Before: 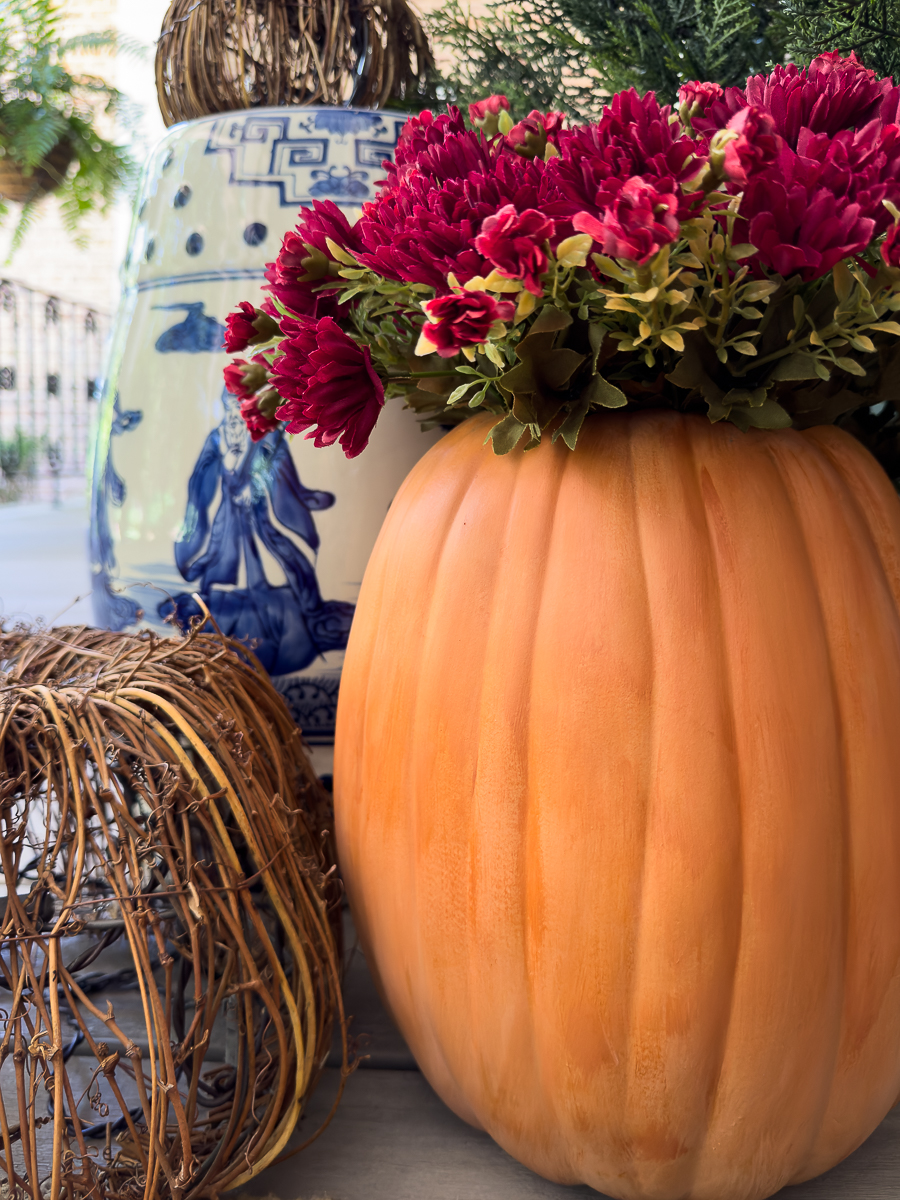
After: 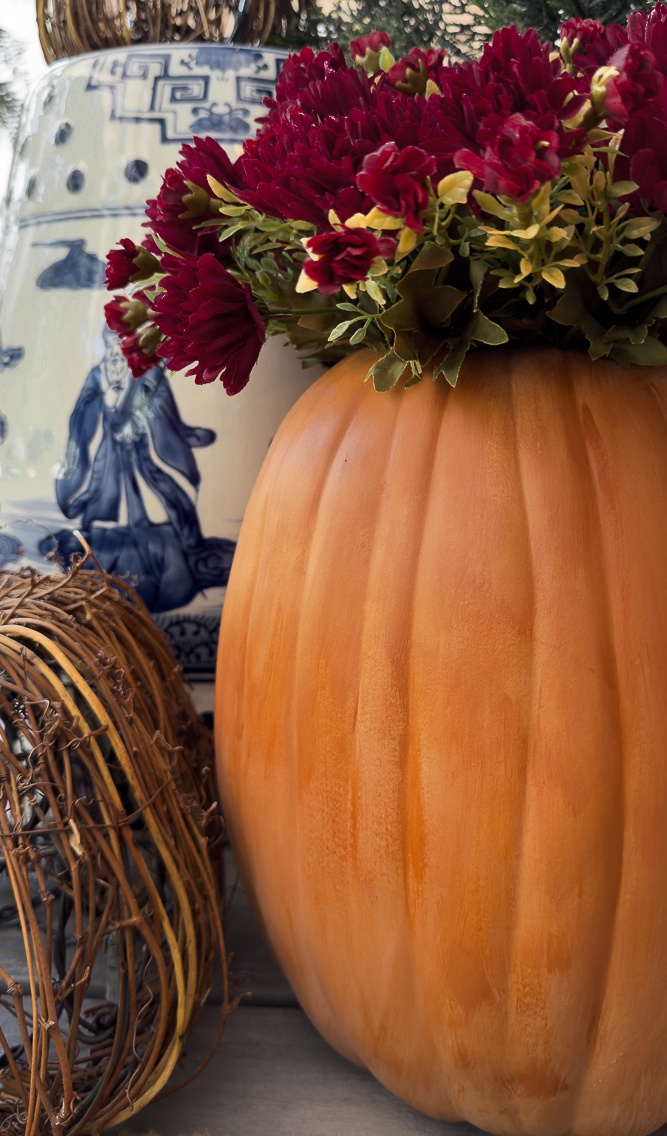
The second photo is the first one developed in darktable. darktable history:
crop and rotate: left 13.227%, top 5.28%, right 12.551%
color zones: curves: ch0 [(0.035, 0.242) (0.25, 0.5) (0.384, 0.214) (0.488, 0.255) (0.75, 0.5)]; ch1 [(0.063, 0.379) (0.25, 0.5) (0.354, 0.201) (0.489, 0.085) (0.729, 0.271)]; ch2 [(0.25, 0.5) (0.38, 0.517) (0.442, 0.51) (0.735, 0.456)]
